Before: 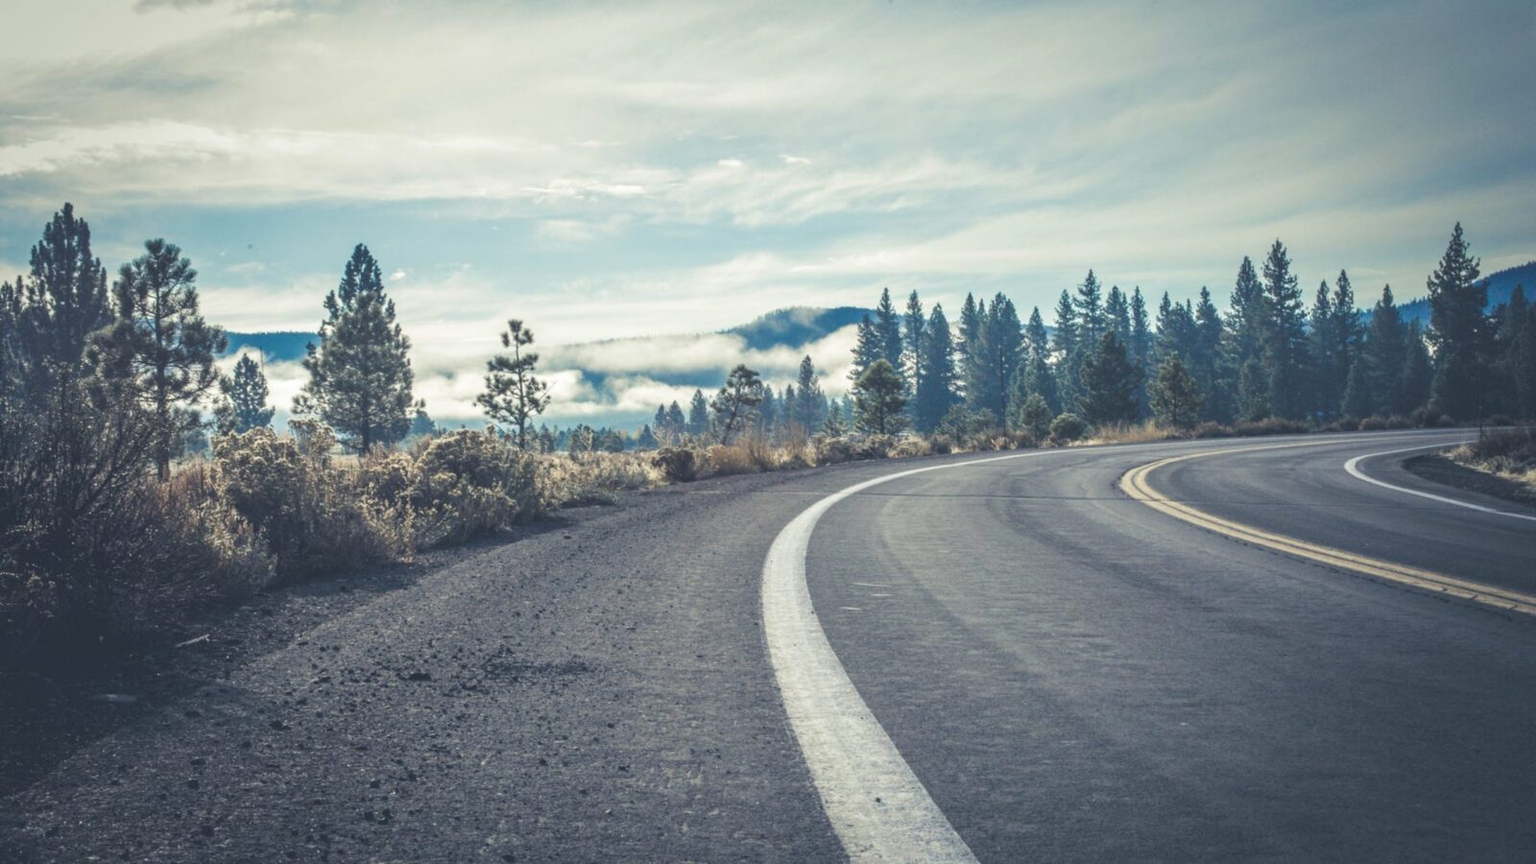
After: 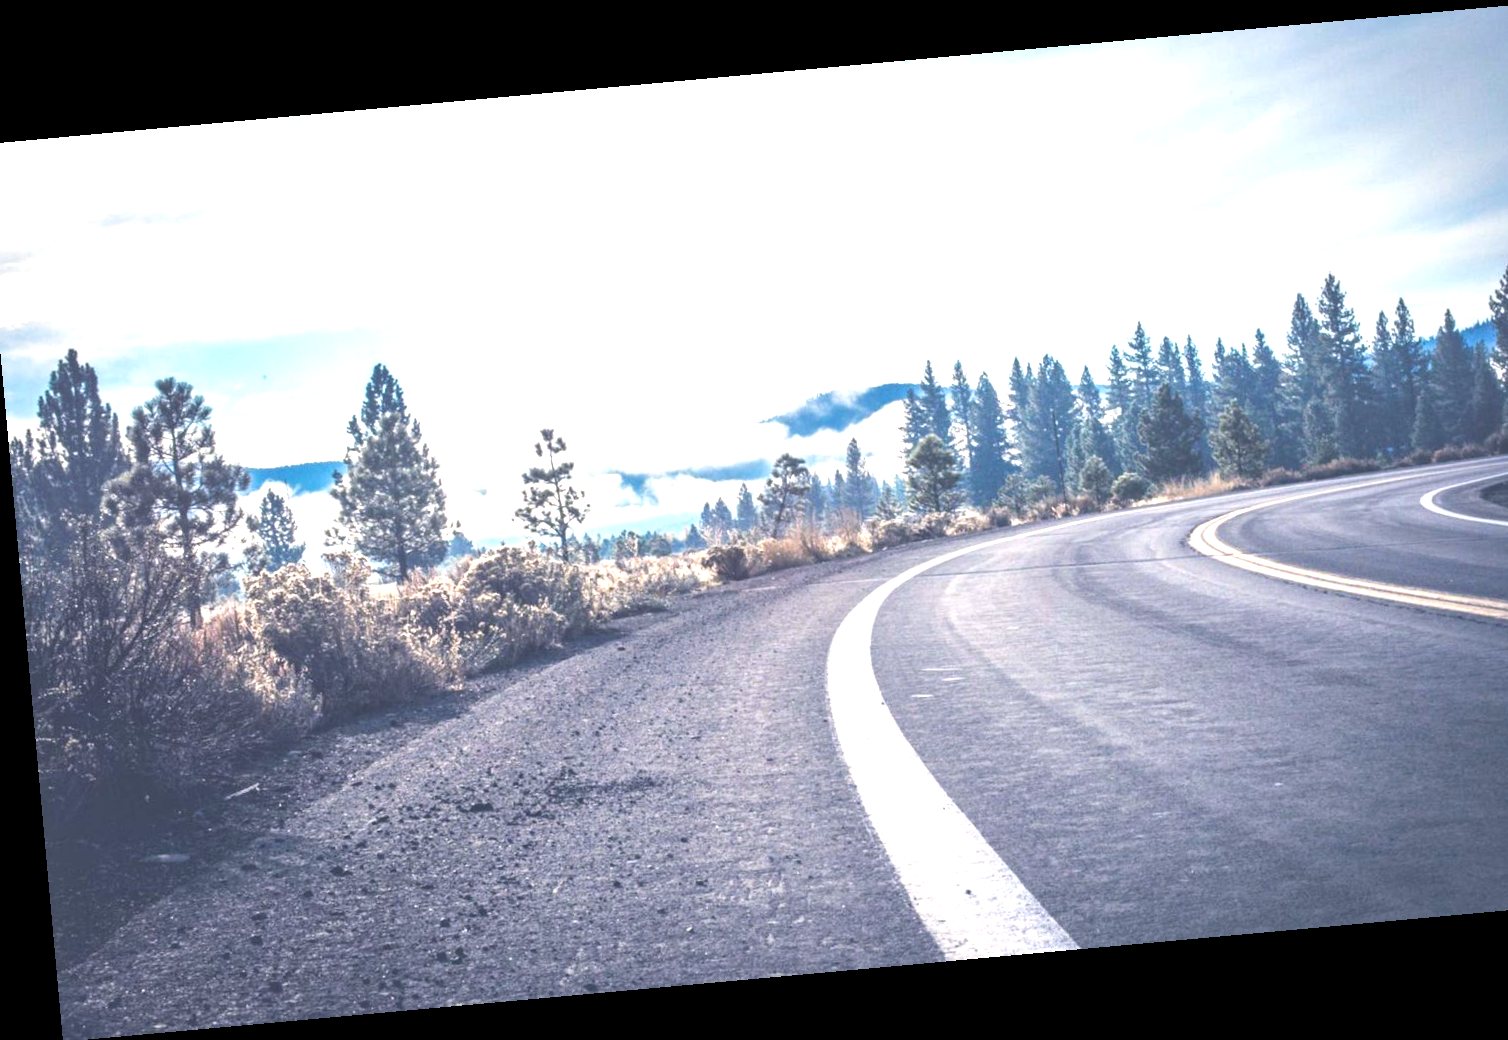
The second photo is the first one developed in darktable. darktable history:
crop and rotate: left 1.088%, right 8.807%
rotate and perspective: rotation -5.2°, automatic cropping off
white balance: red 1.05, blue 1.072
exposure: exposure 1.16 EV, compensate exposure bias true, compensate highlight preservation false
local contrast: mode bilateral grid, contrast 20, coarseness 50, detail 120%, midtone range 0.2
